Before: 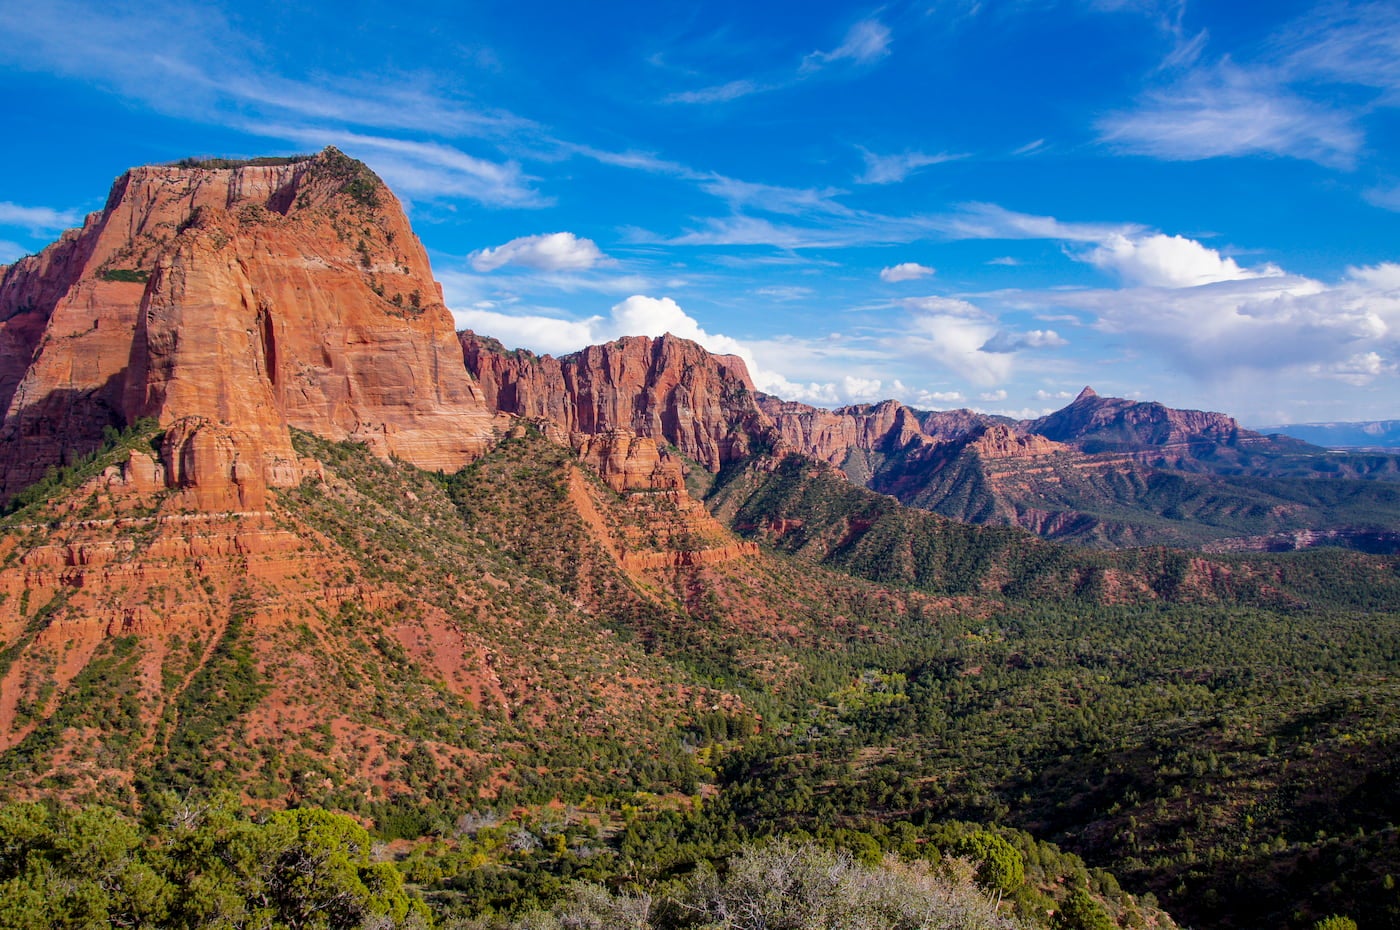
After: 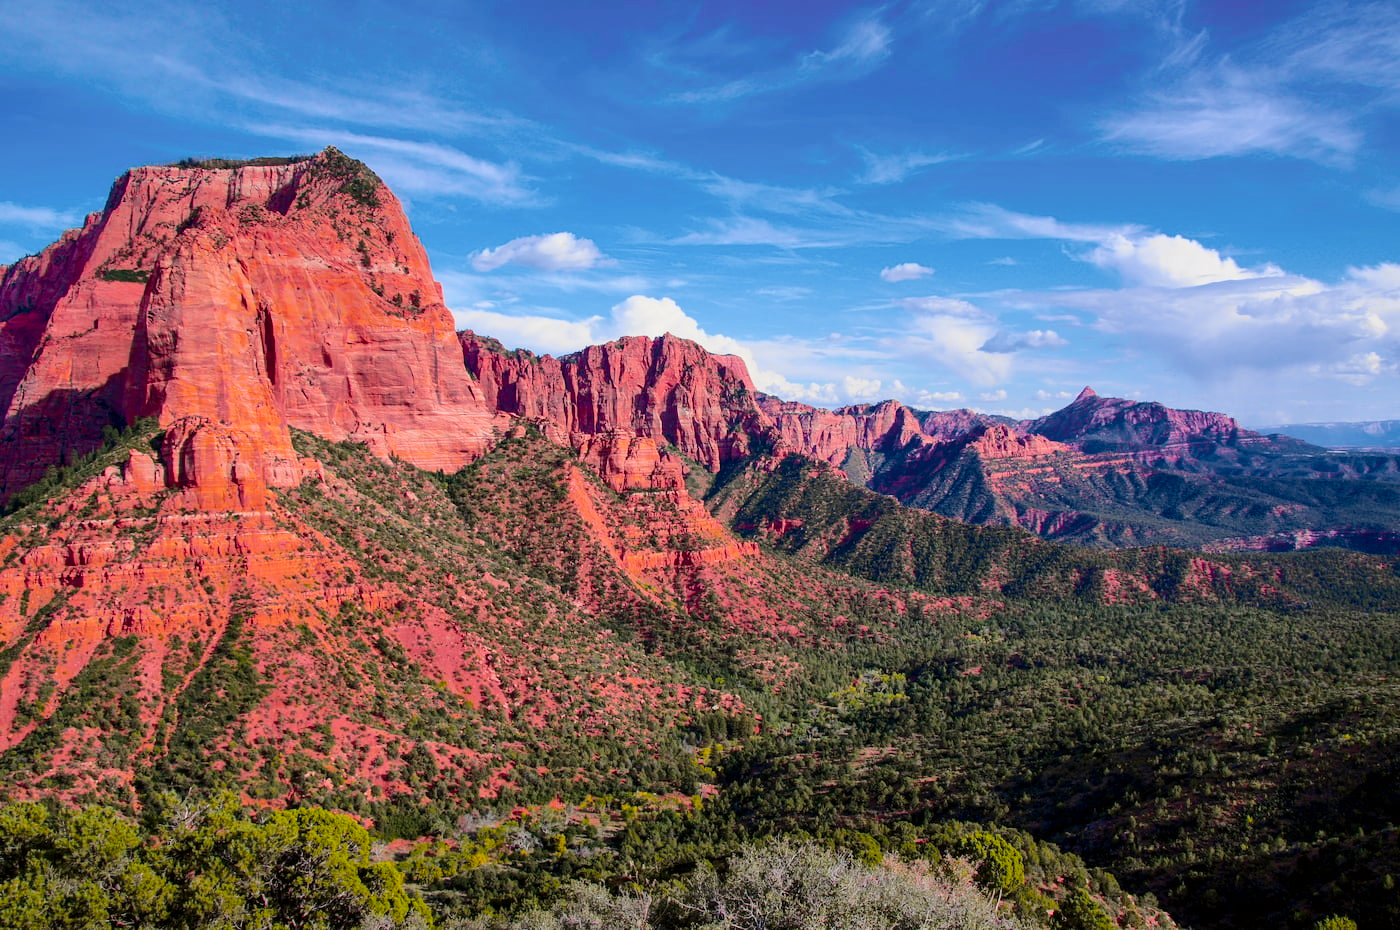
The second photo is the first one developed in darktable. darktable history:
tone curve: curves: ch0 [(0, 0) (0.23, 0.189) (0.486, 0.52) (0.822, 0.825) (0.994, 0.955)]; ch1 [(0, 0) (0.226, 0.261) (0.379, 0.442) (0.469, 0.468) (0.495, 0.498) (0.514, 0.509) (0.561, 0.603) (0.59, 0.656) (1, 1)]; ch2 [(0, 0) (0.269, 0.299) (0.459, 0.43) (0.498, 0.5) (0.523, 0.52) (0.586, 0.569) (0.635, 0.617) (0.659, 0.681) (0.718, 0.764) (1, 1)], color space Lab, independent channels, preserve colors none
